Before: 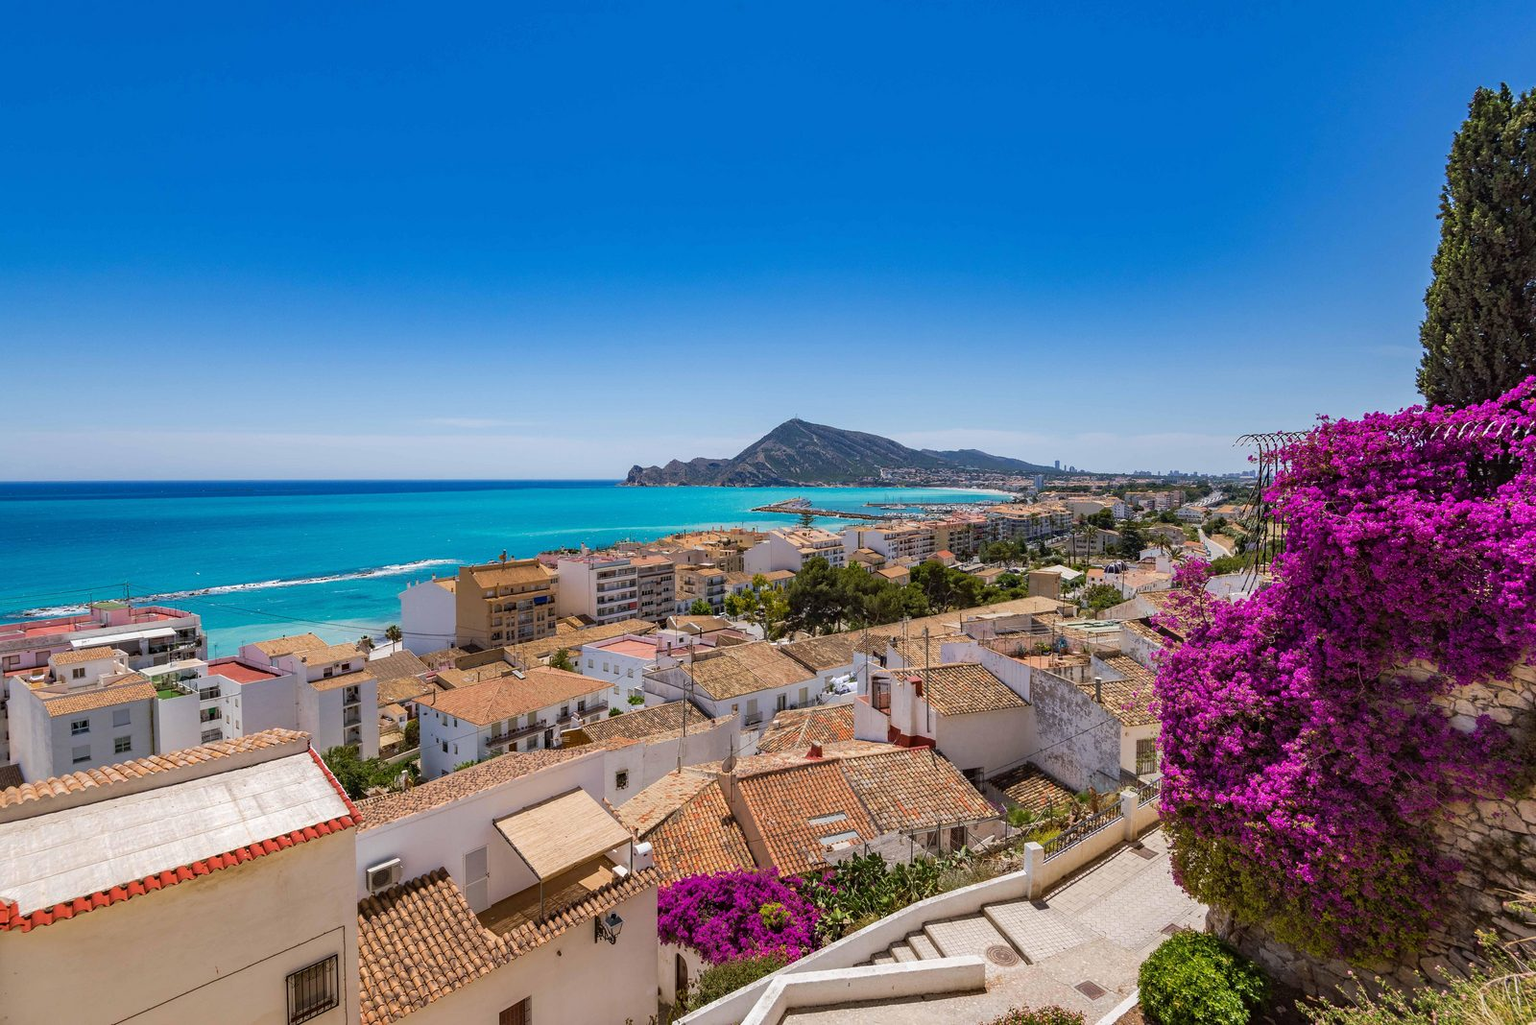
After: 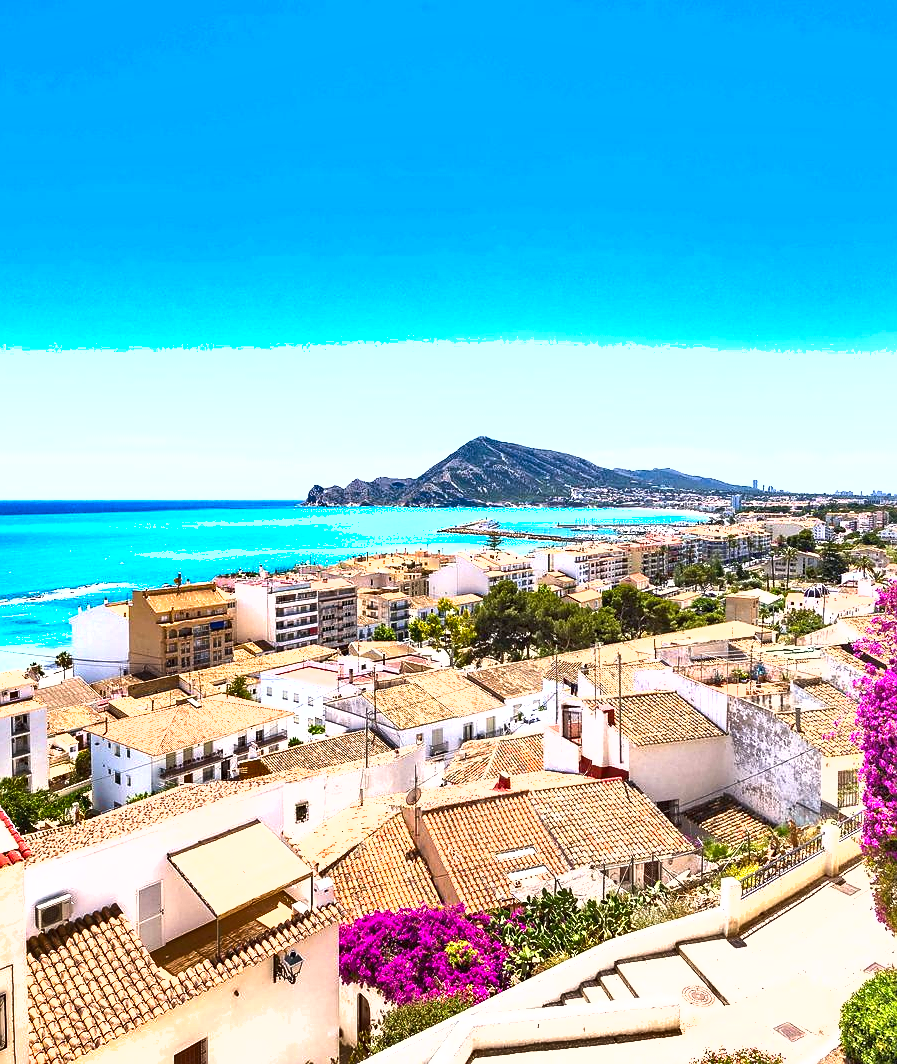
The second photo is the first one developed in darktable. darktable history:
sharpen: radius 0.969, amount 0.604
shadows and highlights: low approximation 0.01, soften with gaussian
exposure: black level correction 0, exposure 1.75 EV, compensate exposure bias true, compensate highlight preservation false
crop: left 21.674%, right 22.086%
